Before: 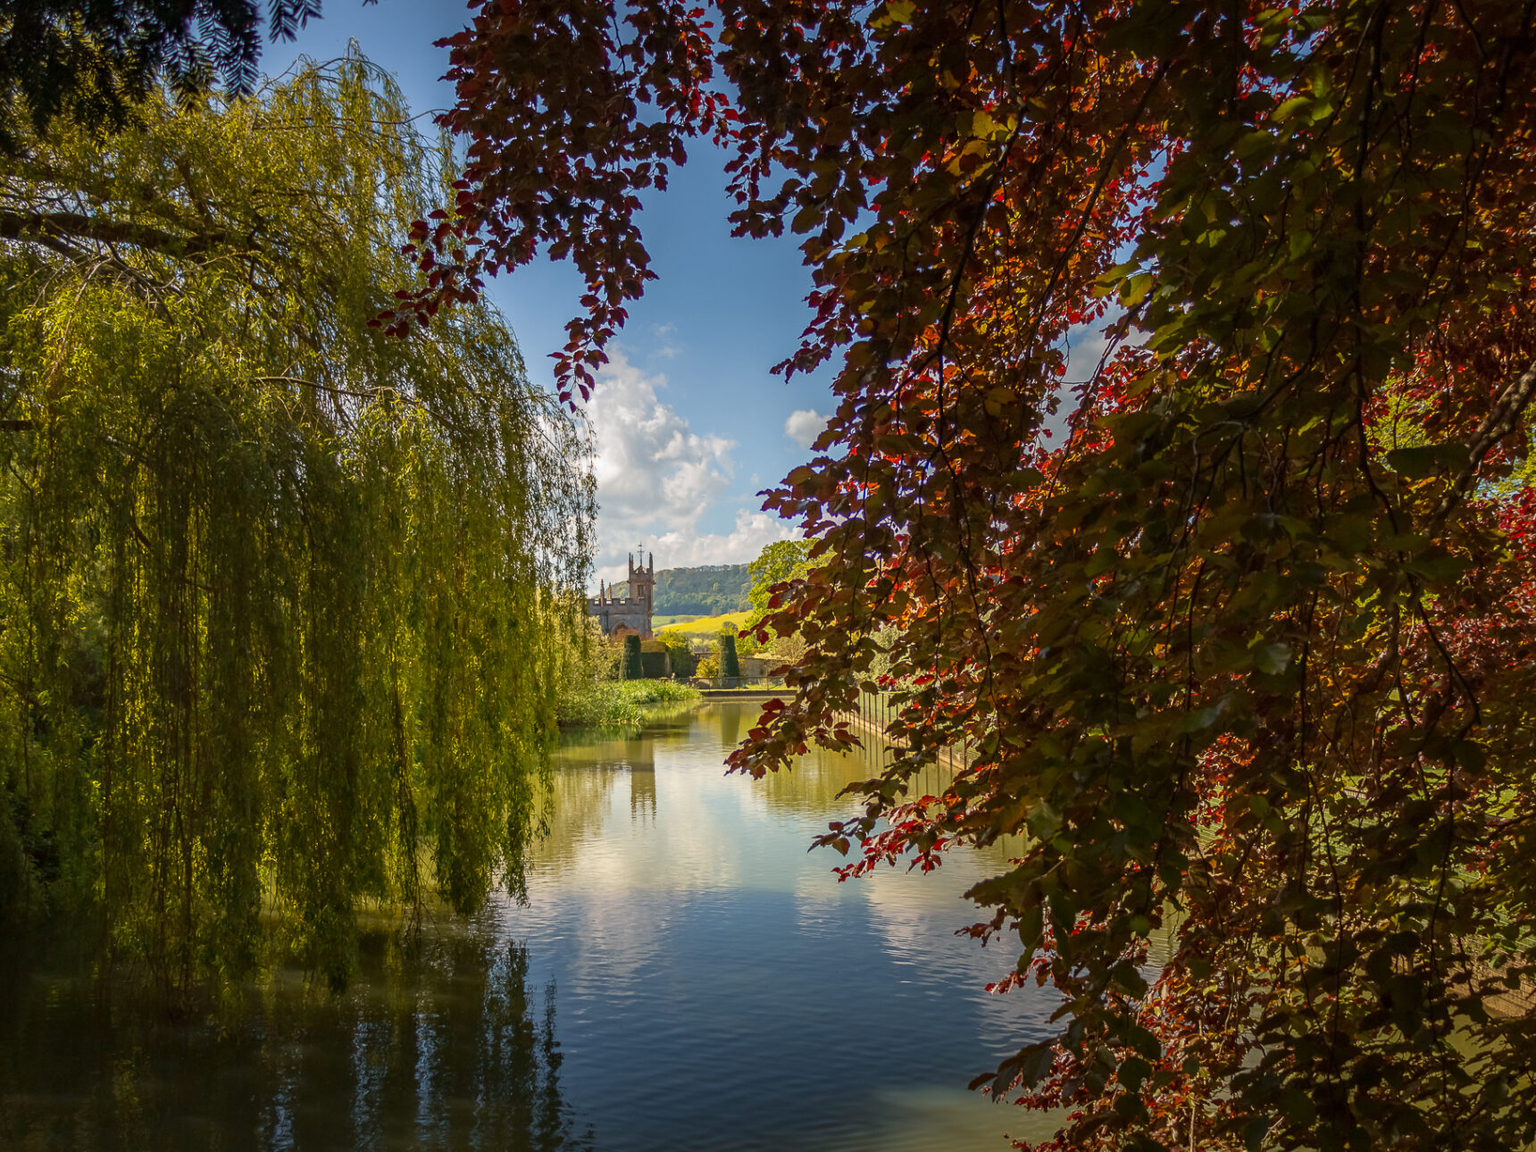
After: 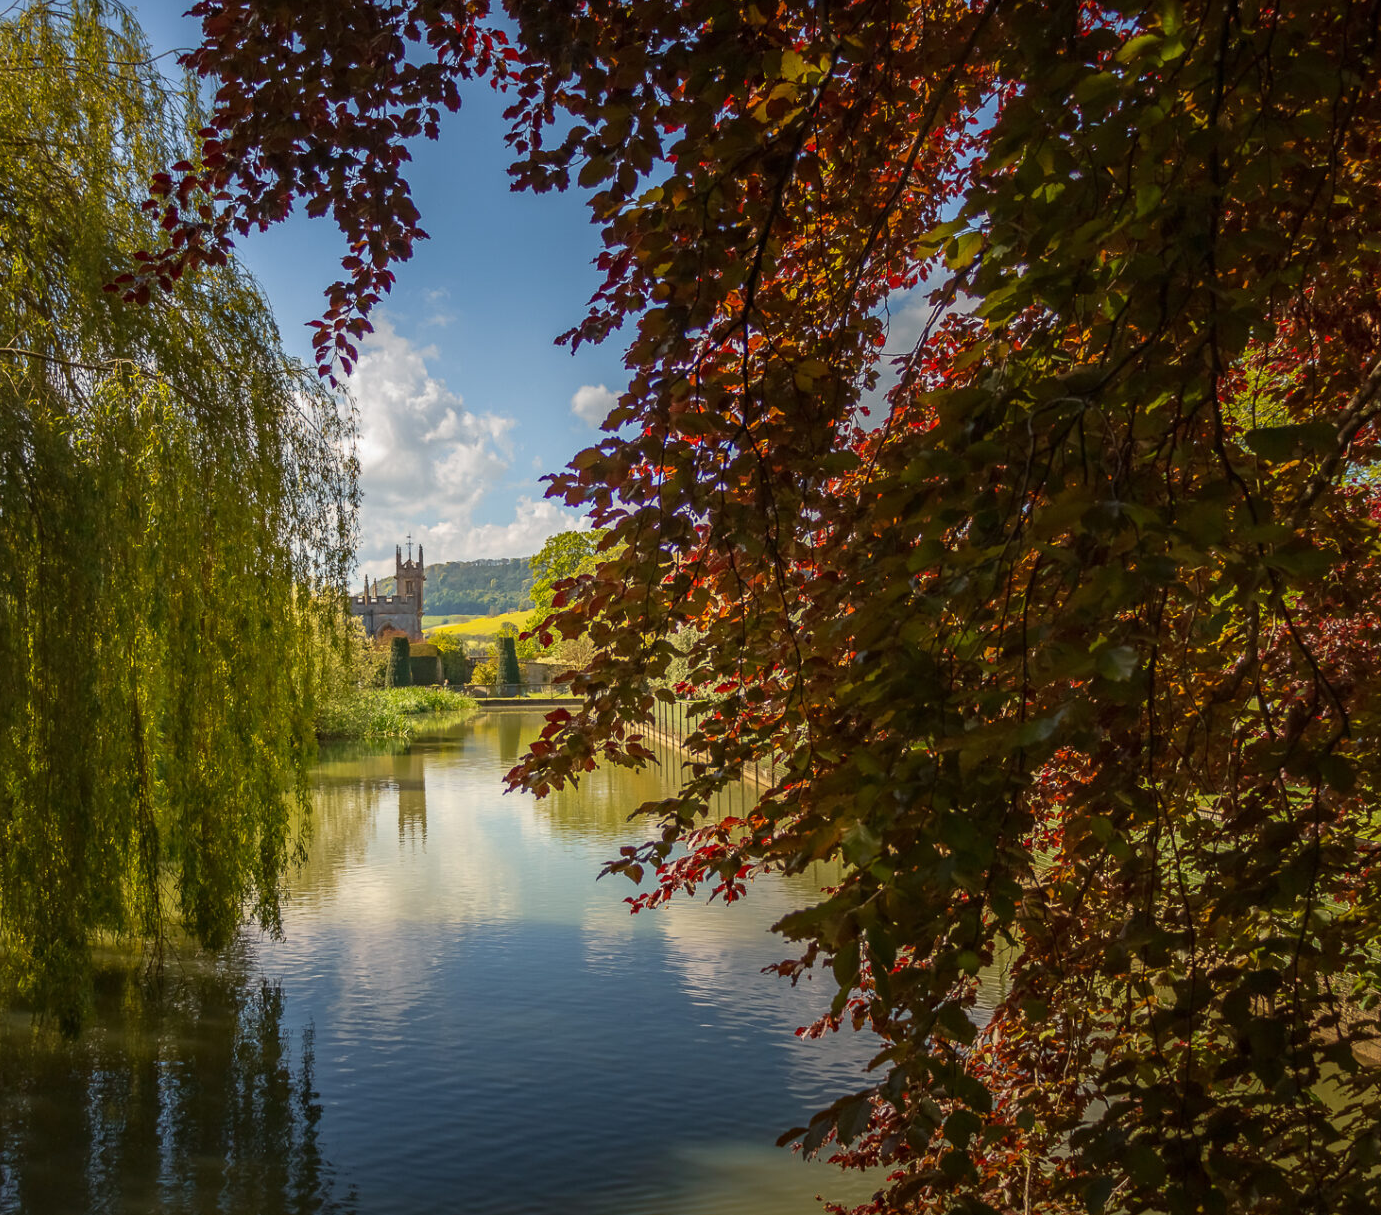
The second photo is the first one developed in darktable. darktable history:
crop and rotate: left 17.959%, top 5.771%, right 1.742%
contrast equalizer: y [[0.5 ×6], [0.5 ×6], [0.5, 0.5, 0.501, 0.545, 0.707, 0.863], [0 ×6], [0 ×6]]
